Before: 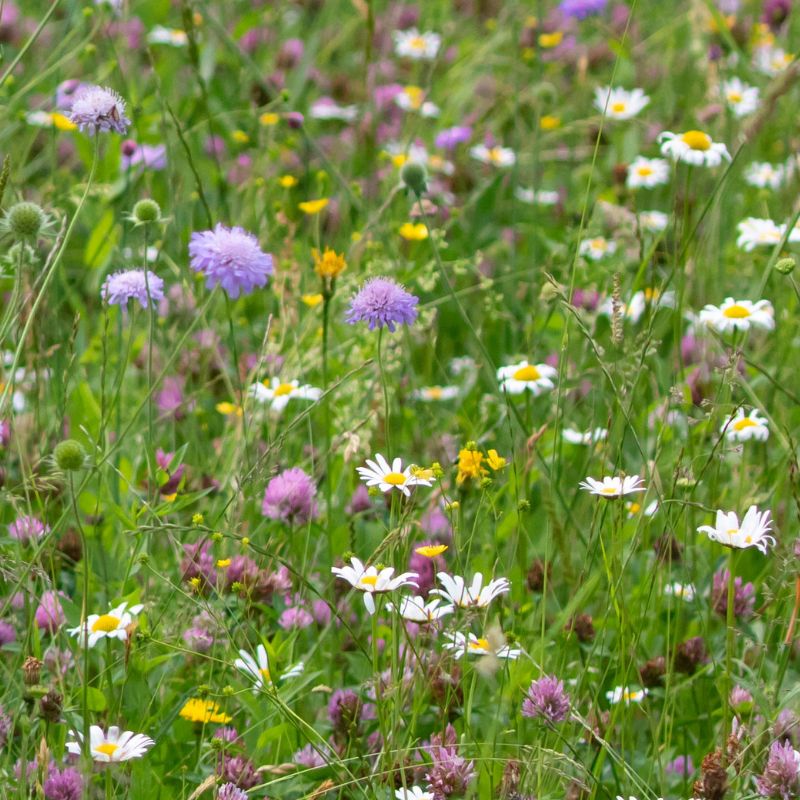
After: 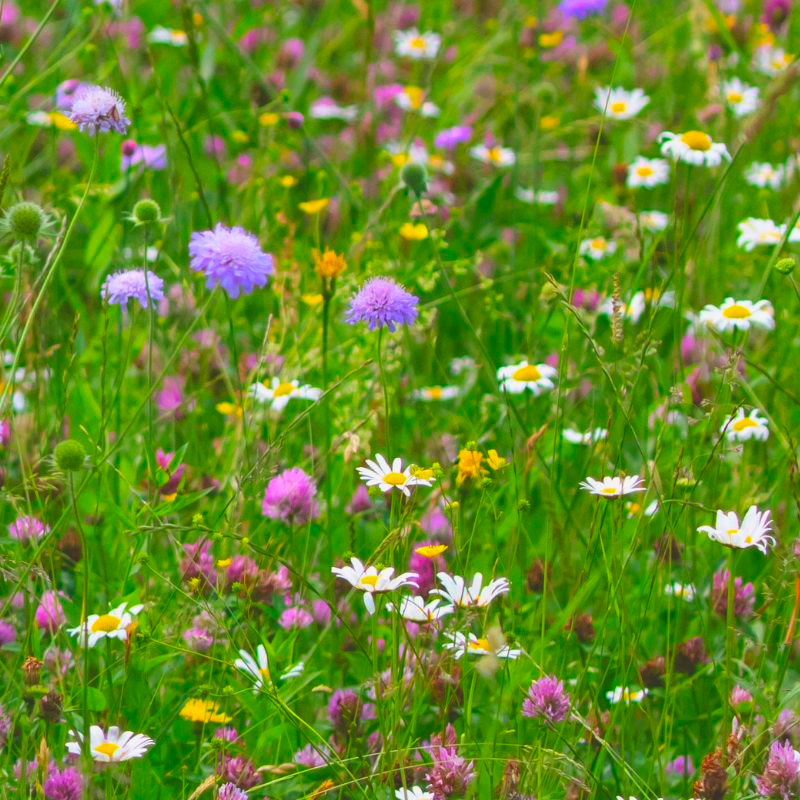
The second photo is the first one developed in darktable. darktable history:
exposure: black level correction -0.026, exposure -0.119 EV, compensate highlight preservation false
color correction: highlights b* 0.04, saturation 1.83
